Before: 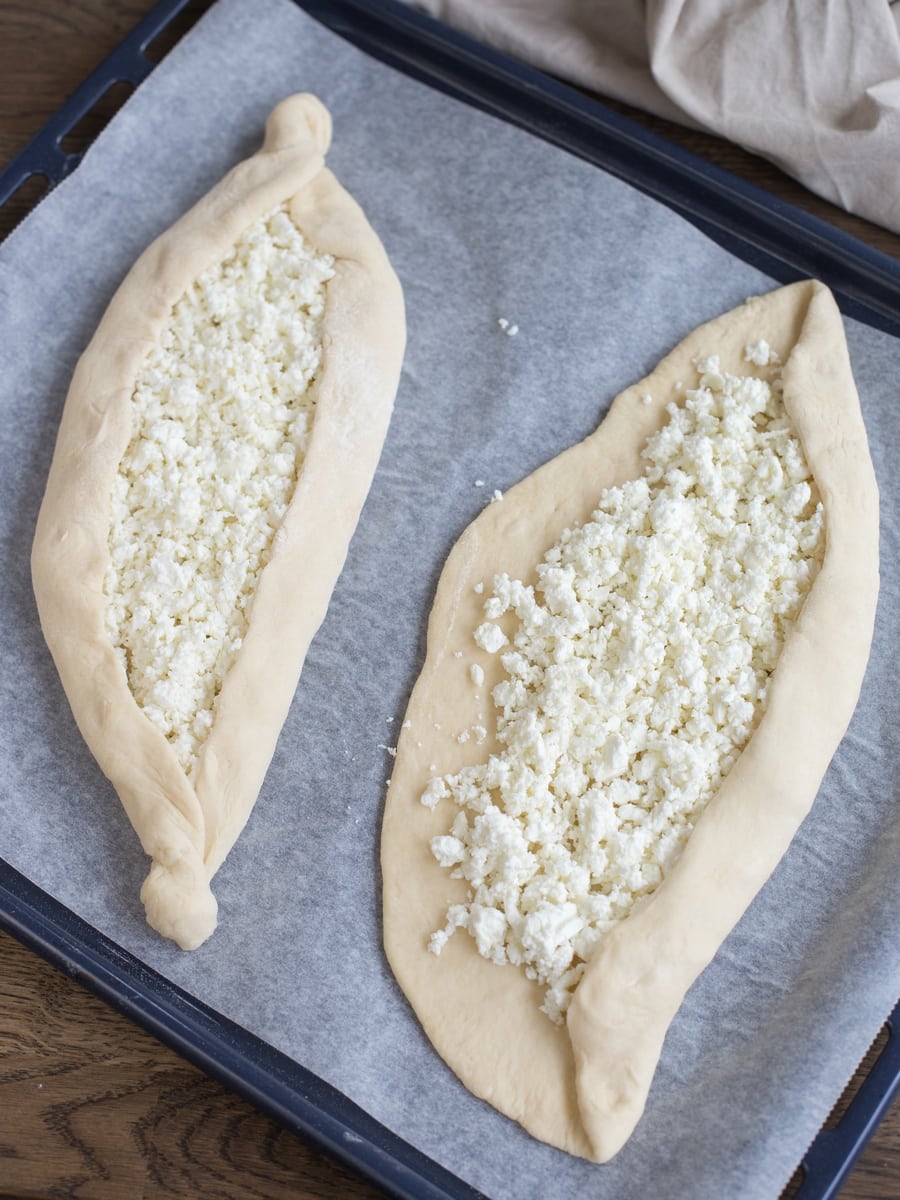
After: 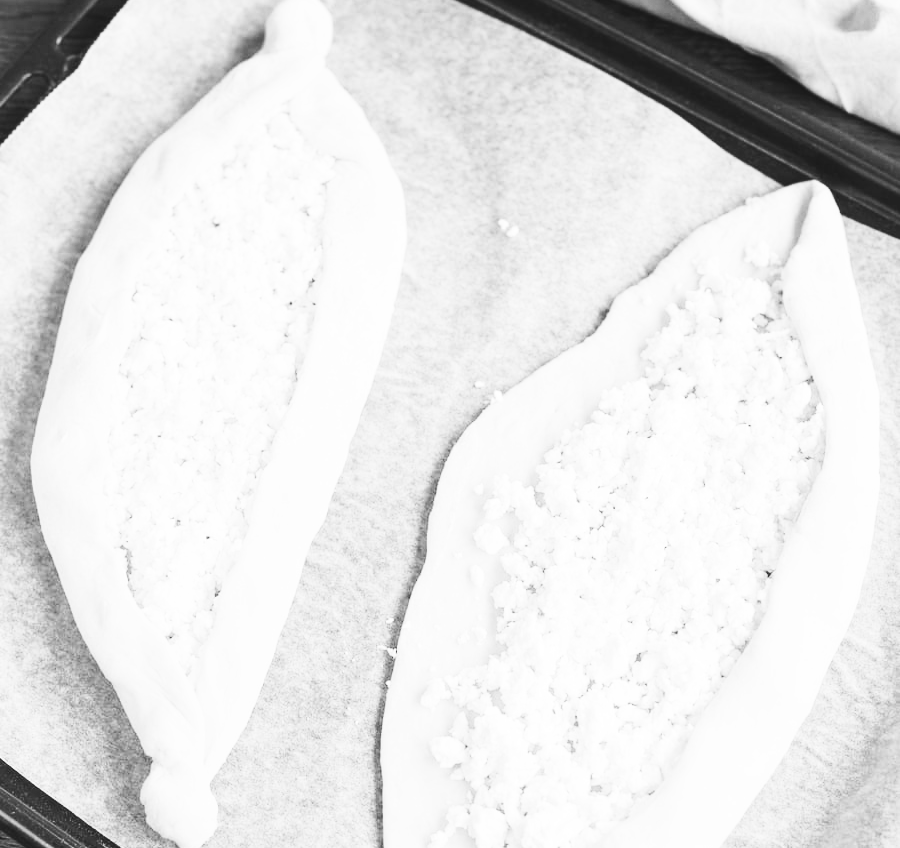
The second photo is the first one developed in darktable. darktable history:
crop and rotate: top 8.293%, bottom 20.996%
tone curve: curves: ch0 [(0, 0.026) (0.146, 0.158) (0.272, 0.34) (0.453, 0.627) (0.687, 0.829) (1, 1)], color space Lab, linked channels, preserve colors none
contrast brightness saturation: contrast 0.53, brightness 0.47, saturation -1
tone equalizer: on, module defaults
